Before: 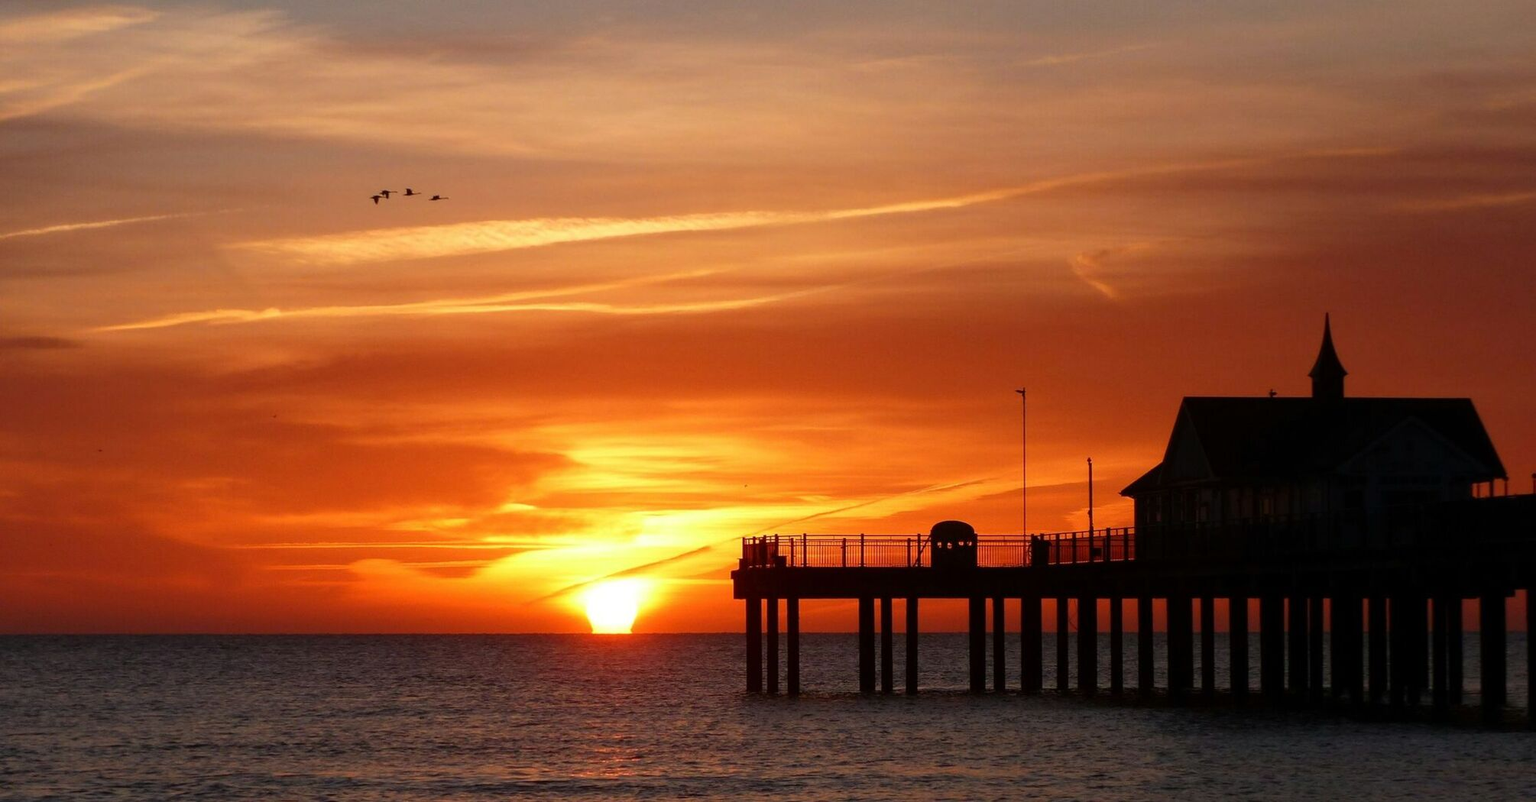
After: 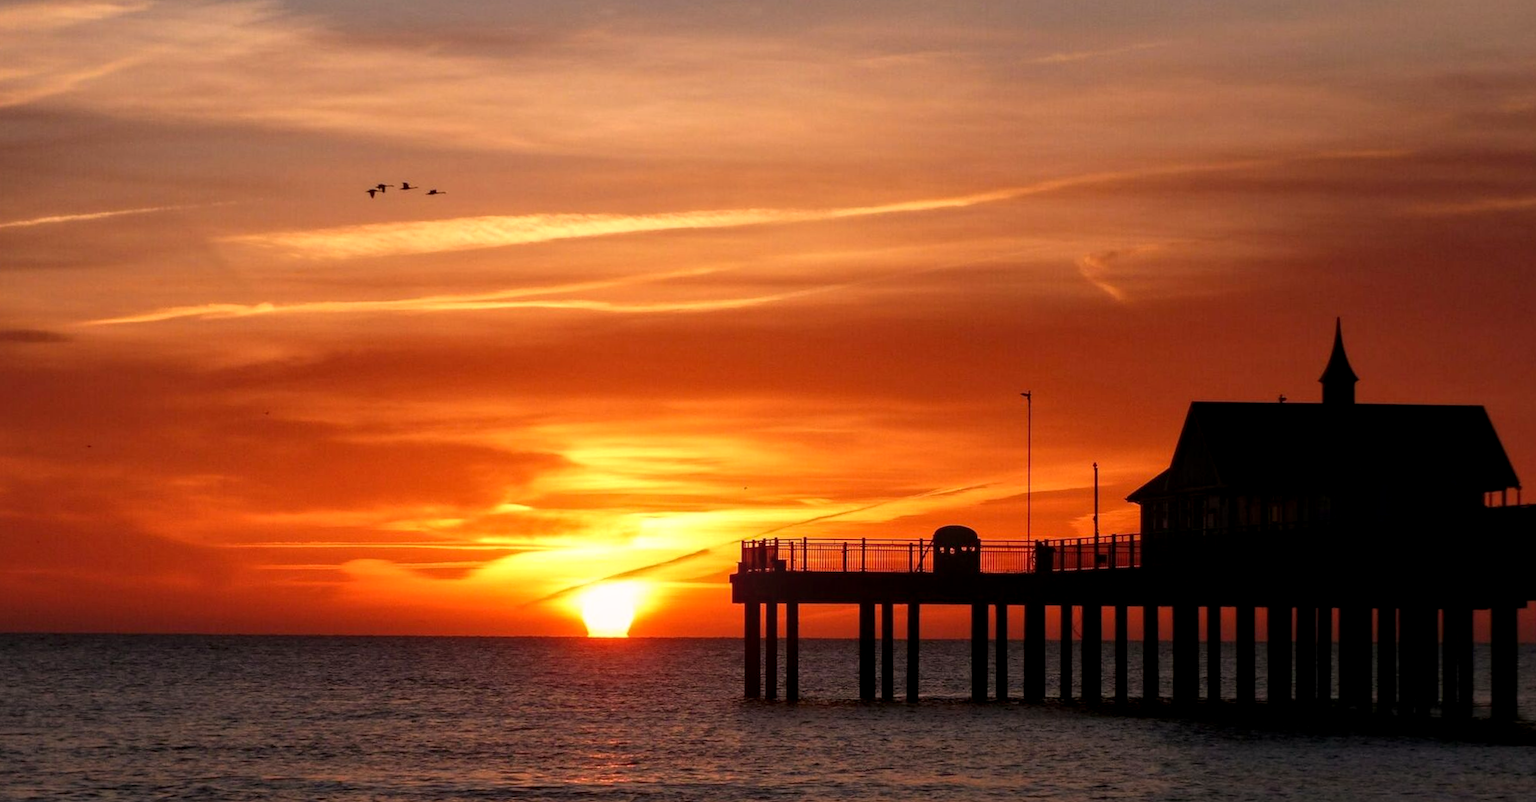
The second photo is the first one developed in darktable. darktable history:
local contrast: on, module defaults
crop and rotate: angle -0.512°
color correction: highlights a* 7.62, highlights b* 3.85
